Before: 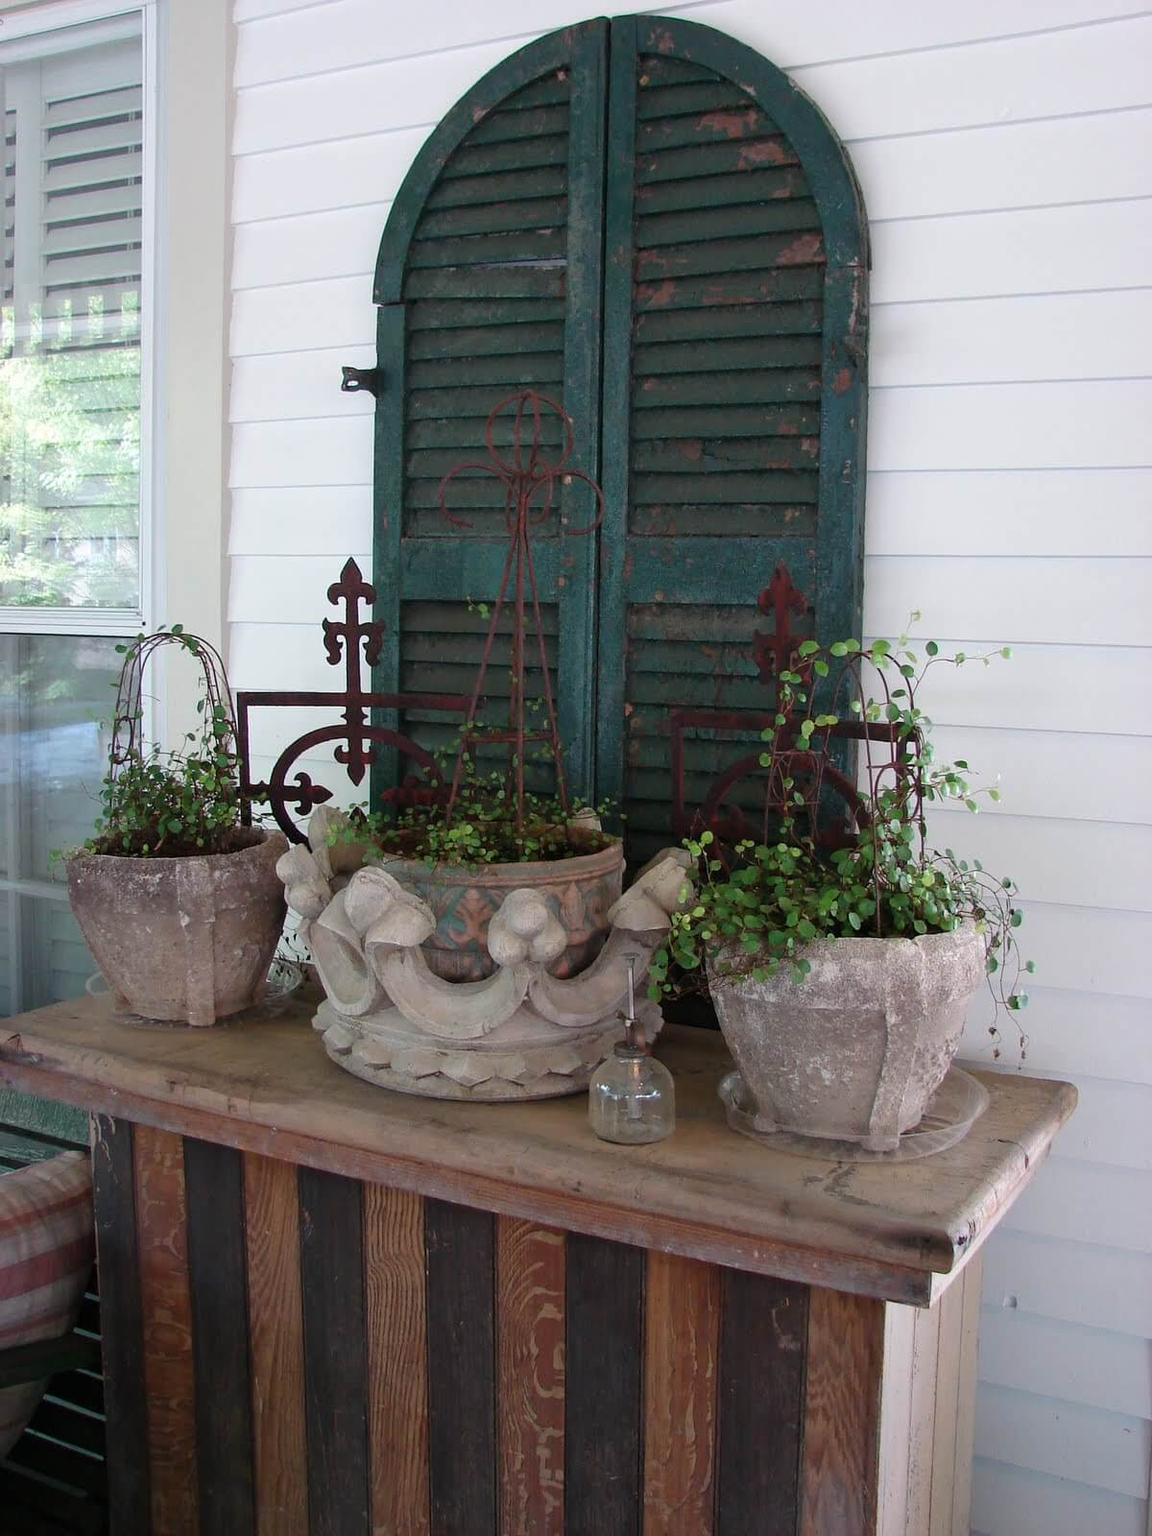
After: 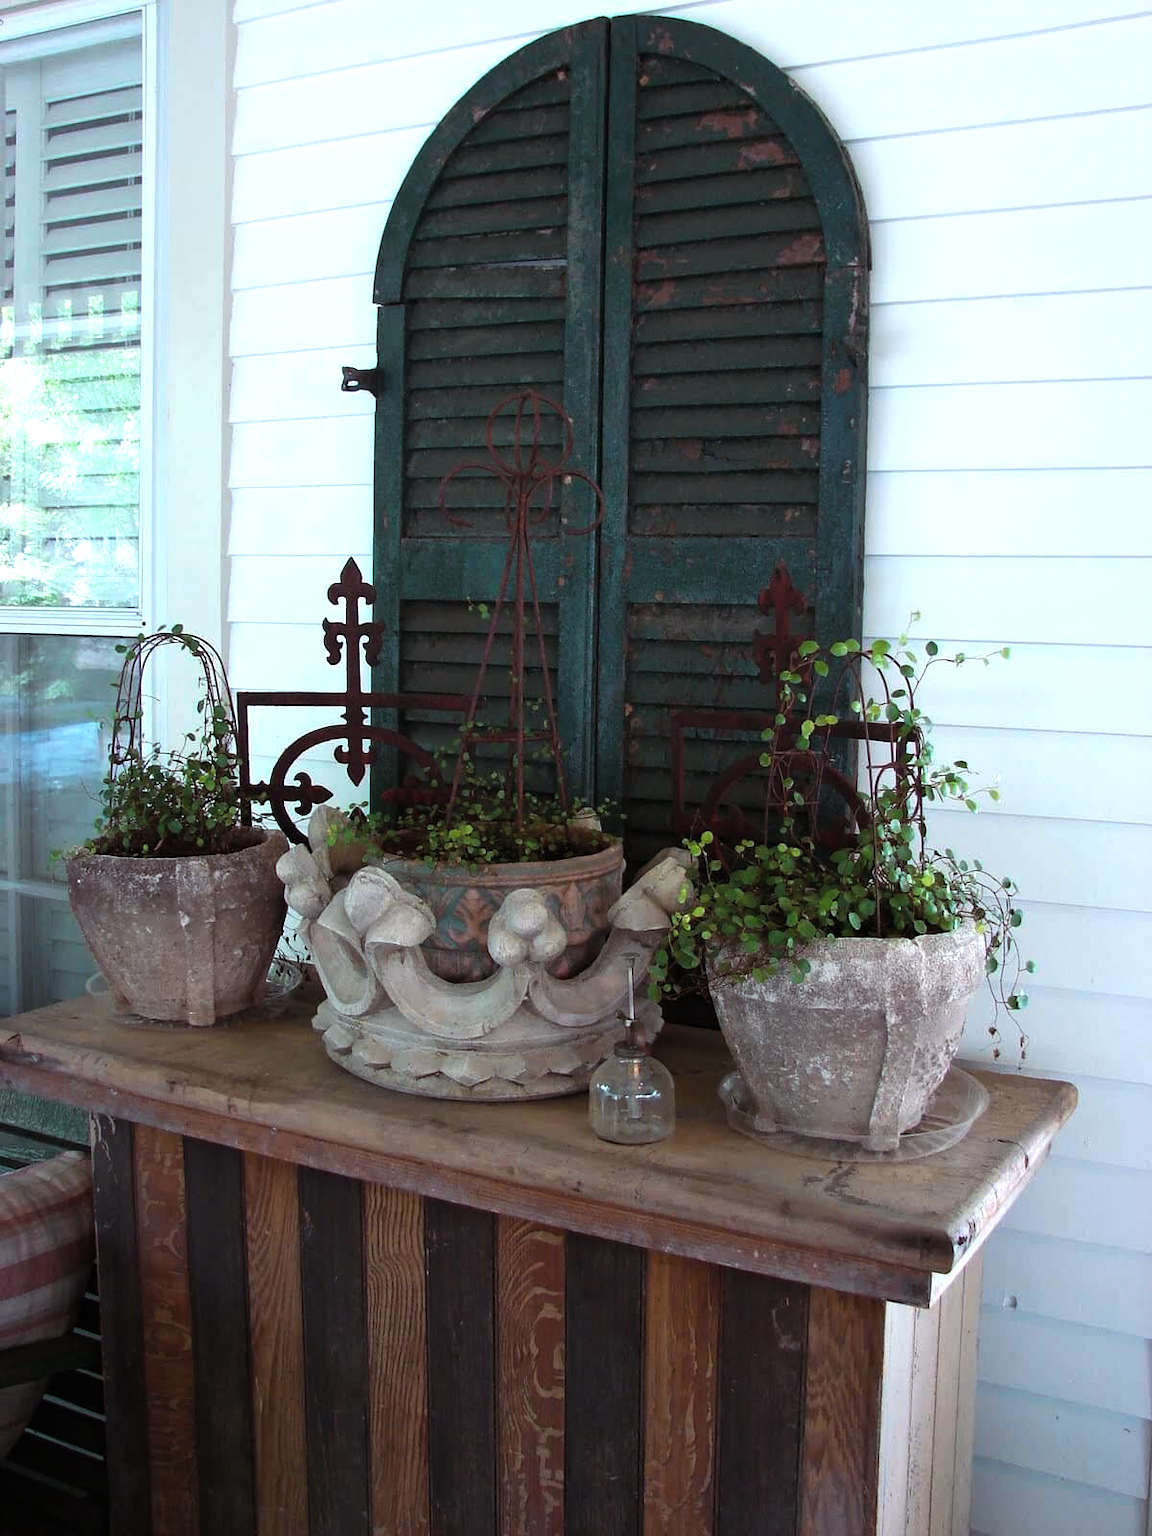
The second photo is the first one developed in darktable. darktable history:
color correction: highlights a* -12.42, highlights b* -17.75, saturation 0.71
color balance rgb: shadows lift › chroma 4.682%, shadows lift › hue 25.73°, highlights gain › chroma 2.001%, highlights gain › hue 73.19°, linear chroma grading › global chroma 15.068%, perceptual saturation grading › global saturation 60.123%, perceptual saturation grading › highlights 20.441%, perceptual saturation grading › shadows -50.317%, perceptual brilliance grading › global brilliance 14.996%, perceptual brilliance grading › shadows -35.753%
